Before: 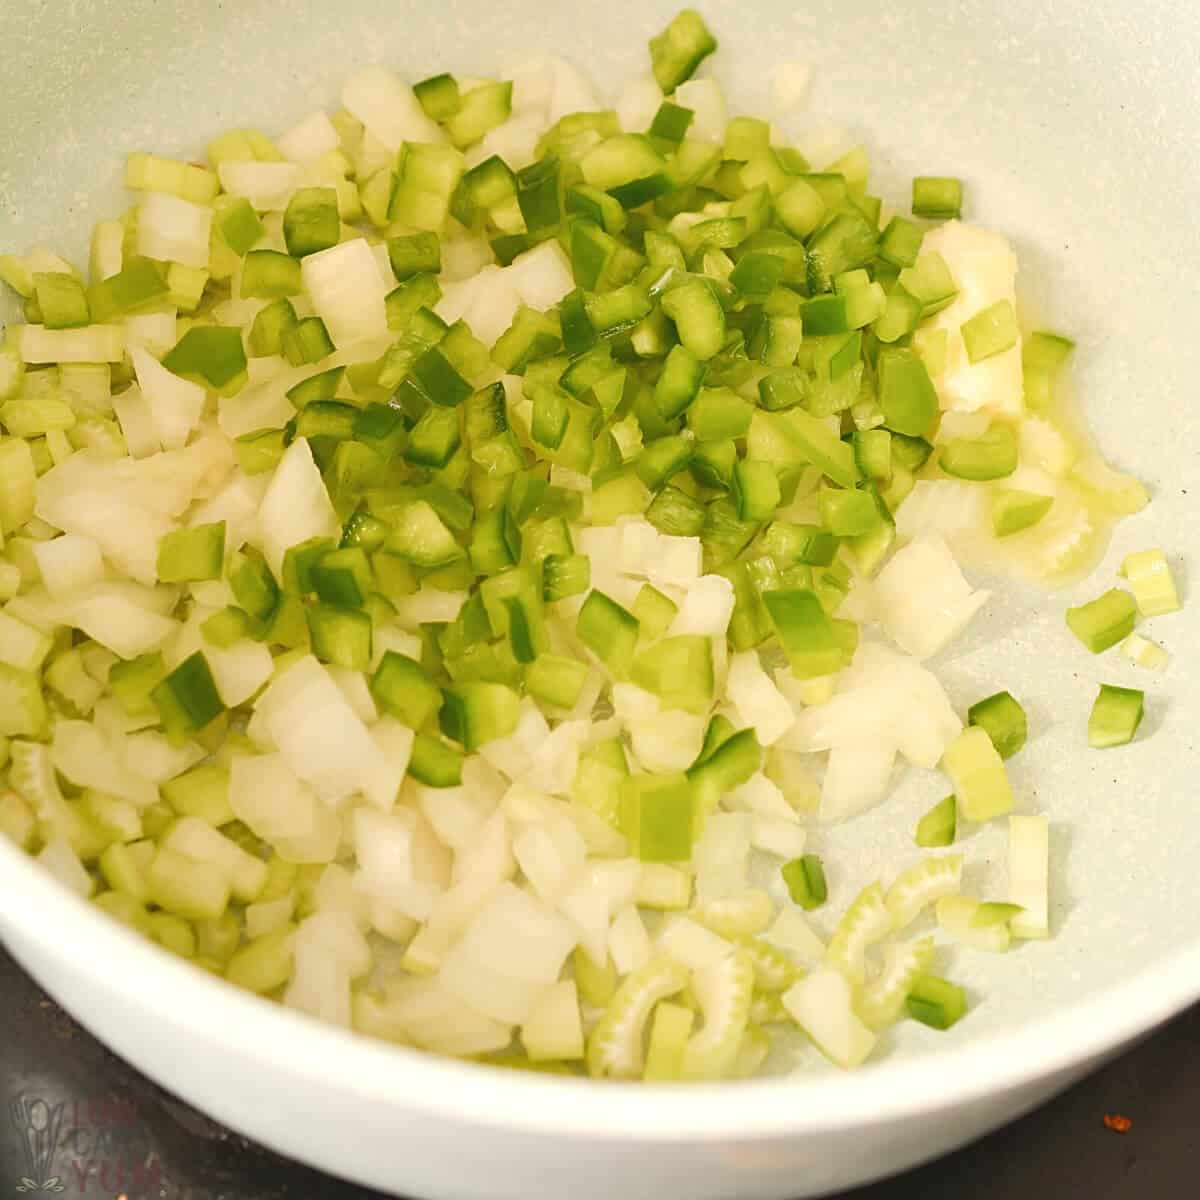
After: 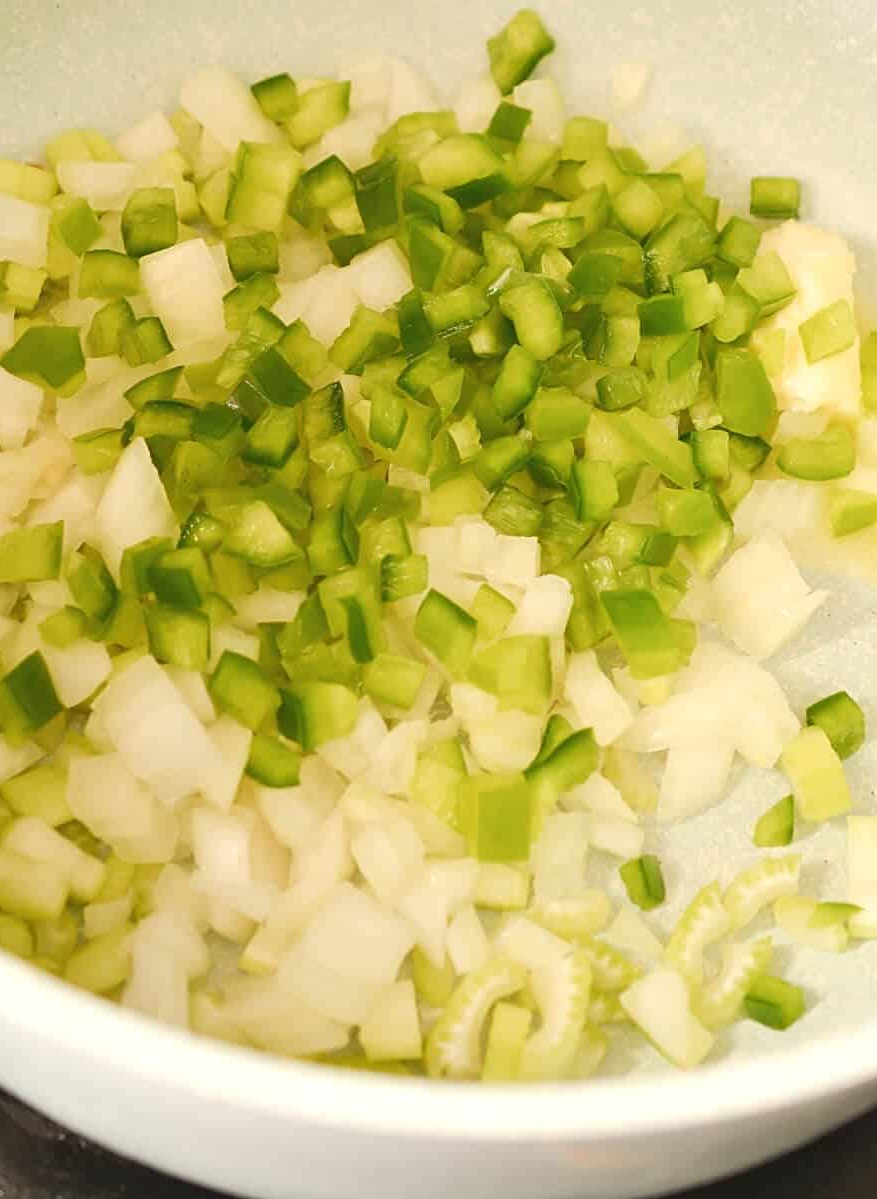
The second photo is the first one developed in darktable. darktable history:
crop: left 13.565%, top 0%, right 13.308%
